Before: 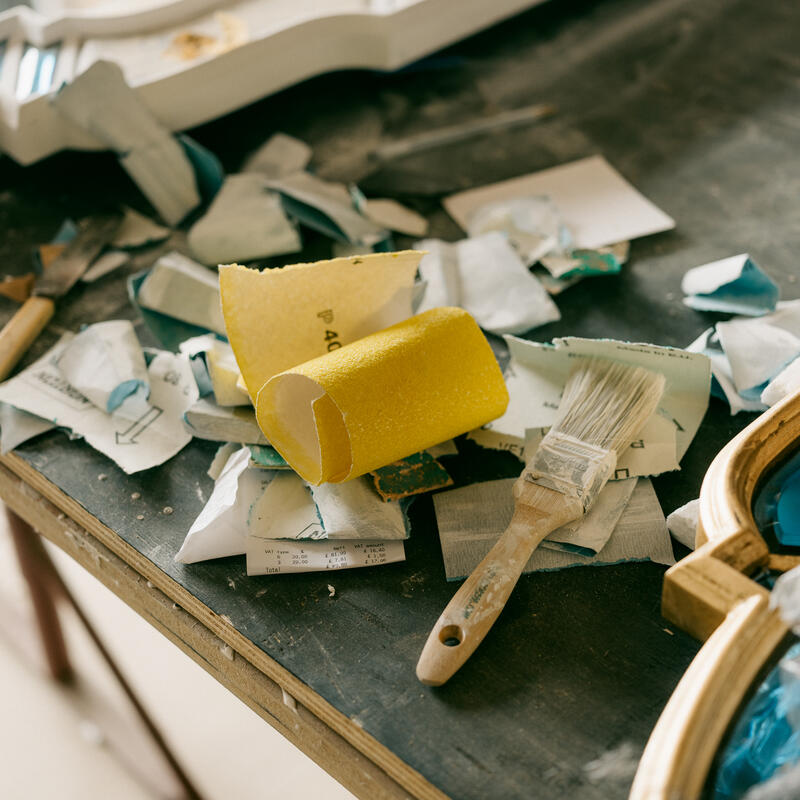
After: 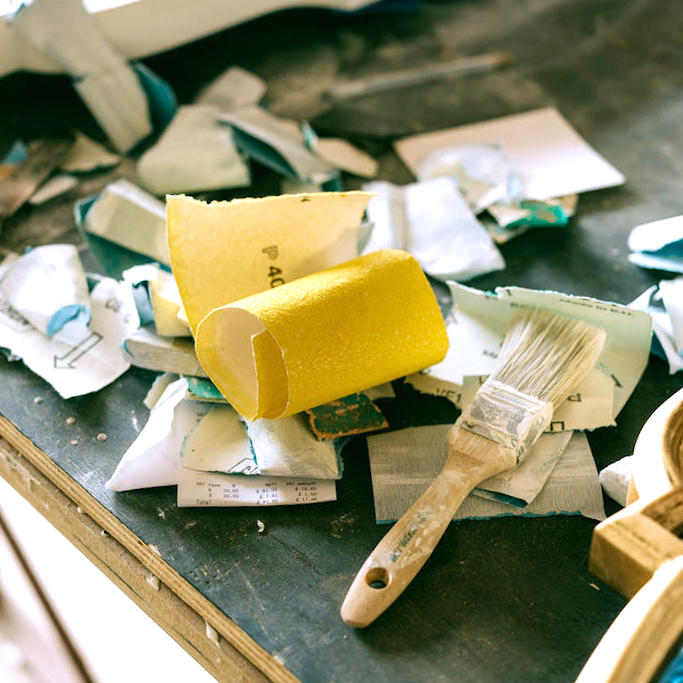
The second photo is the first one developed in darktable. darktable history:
crop and rotate: angle -3.27°, left 5.211%, top 5.211%, right 4.607%, bottom 4.607%
exposure: black level correction 0, exposure 0.7 EV, compensate exposure bias true, compensate highlight preservation false
velvia: strength 36.57%
white balance: red 0.967, blue 1.119, emerald 0.756
